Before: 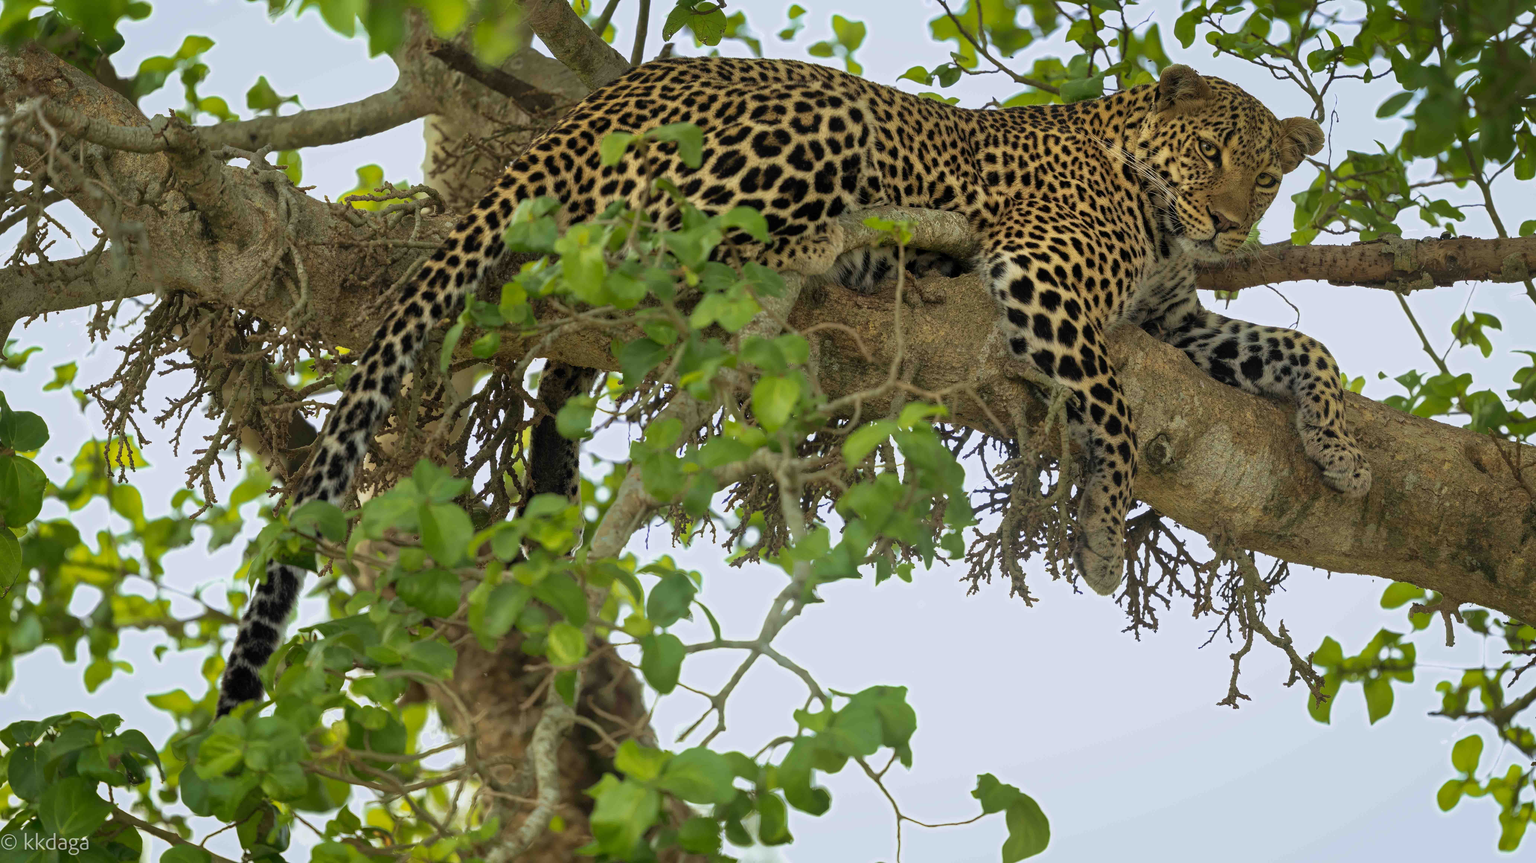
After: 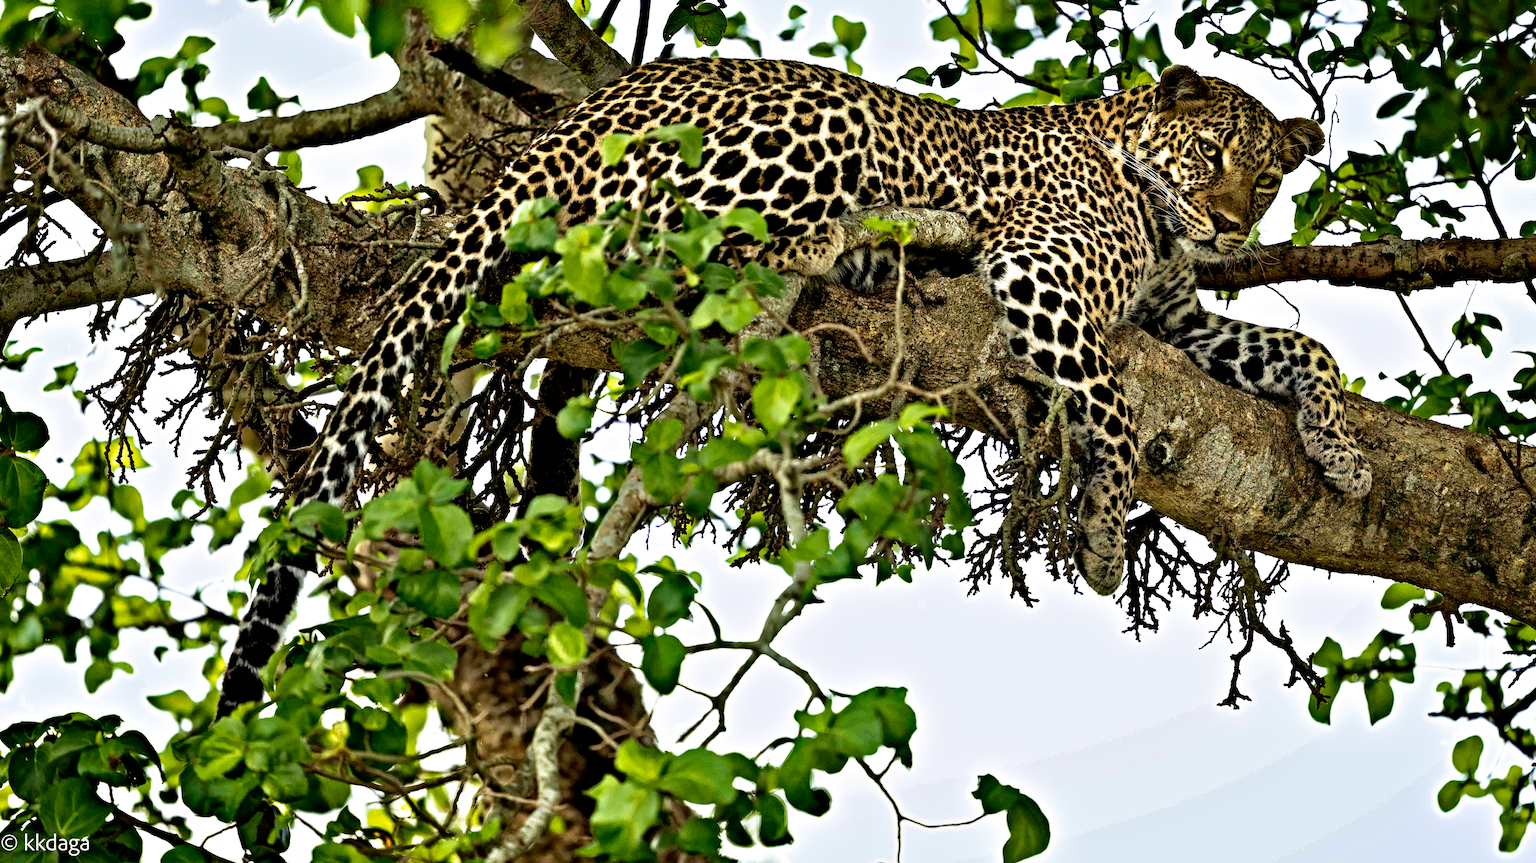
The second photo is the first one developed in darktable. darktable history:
contrast equalizer: octaves 7, y [[0.48, 0.654, 0.731, 0.706, 0.772, 0.382], [0.55 ×6], [0 ×6], [0 ×6], [0 ×6]]
haze removal: strength -0.05
filmic rgb: black relative exposure -8.7 EV, white relative exposure 2.7 EV, threshold 3 EV, target black luminance 0%, hardness 6.25, latitude 76.53%, contrast 1.326, shadows ↔ highlights balance -0.349%, preserve chrominance no, color science v4 (2020), enable highlight reconstruction true
tone equalizer: on, module defaults
